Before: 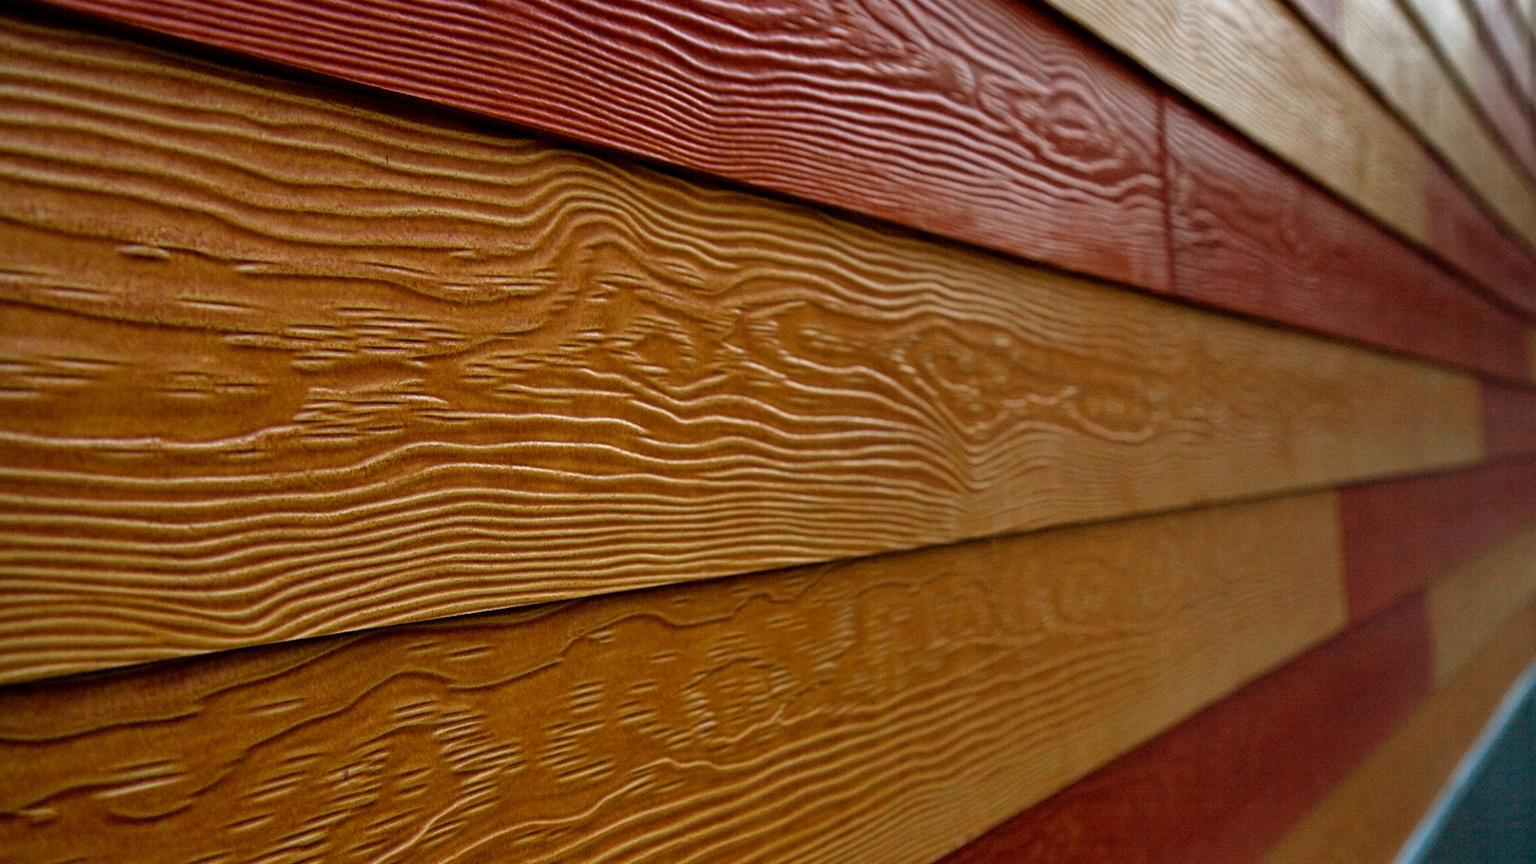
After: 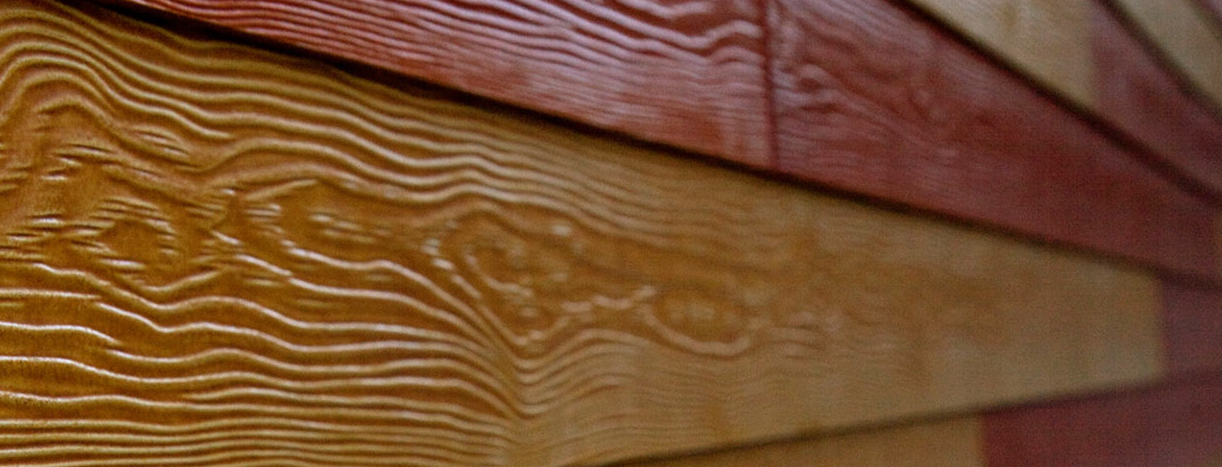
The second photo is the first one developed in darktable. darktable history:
crop: left 36.005%, top 18.293%, right 0.31%, bottom 38.444%
tone equalizer: on, module defaults
white balance: red 0.948, green 1.02, blue 1.176
